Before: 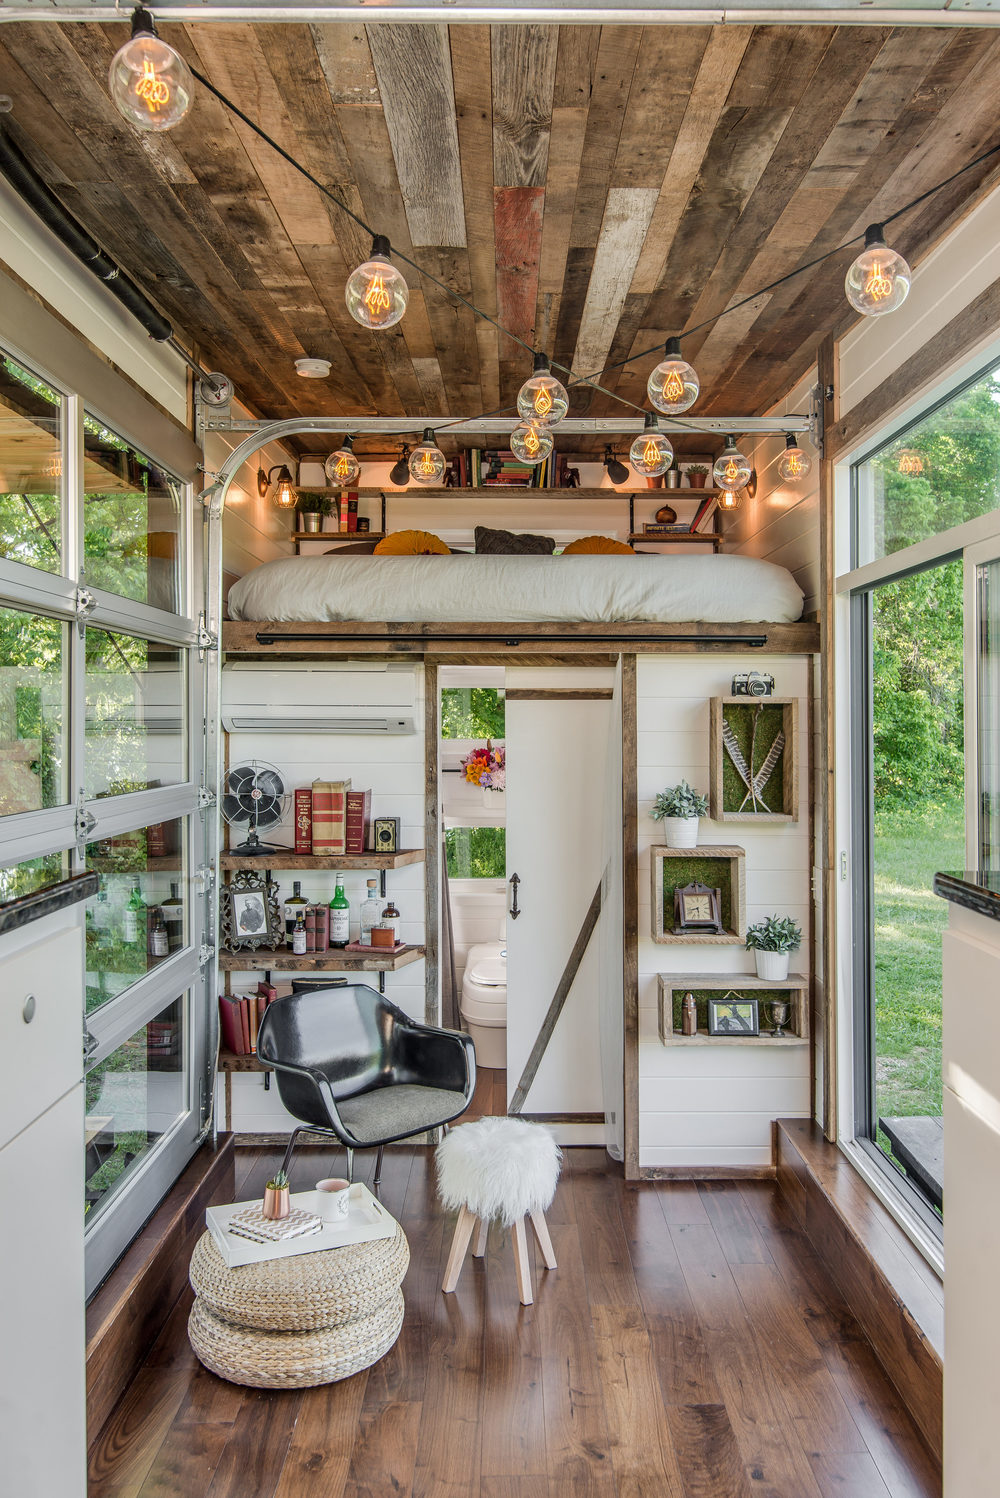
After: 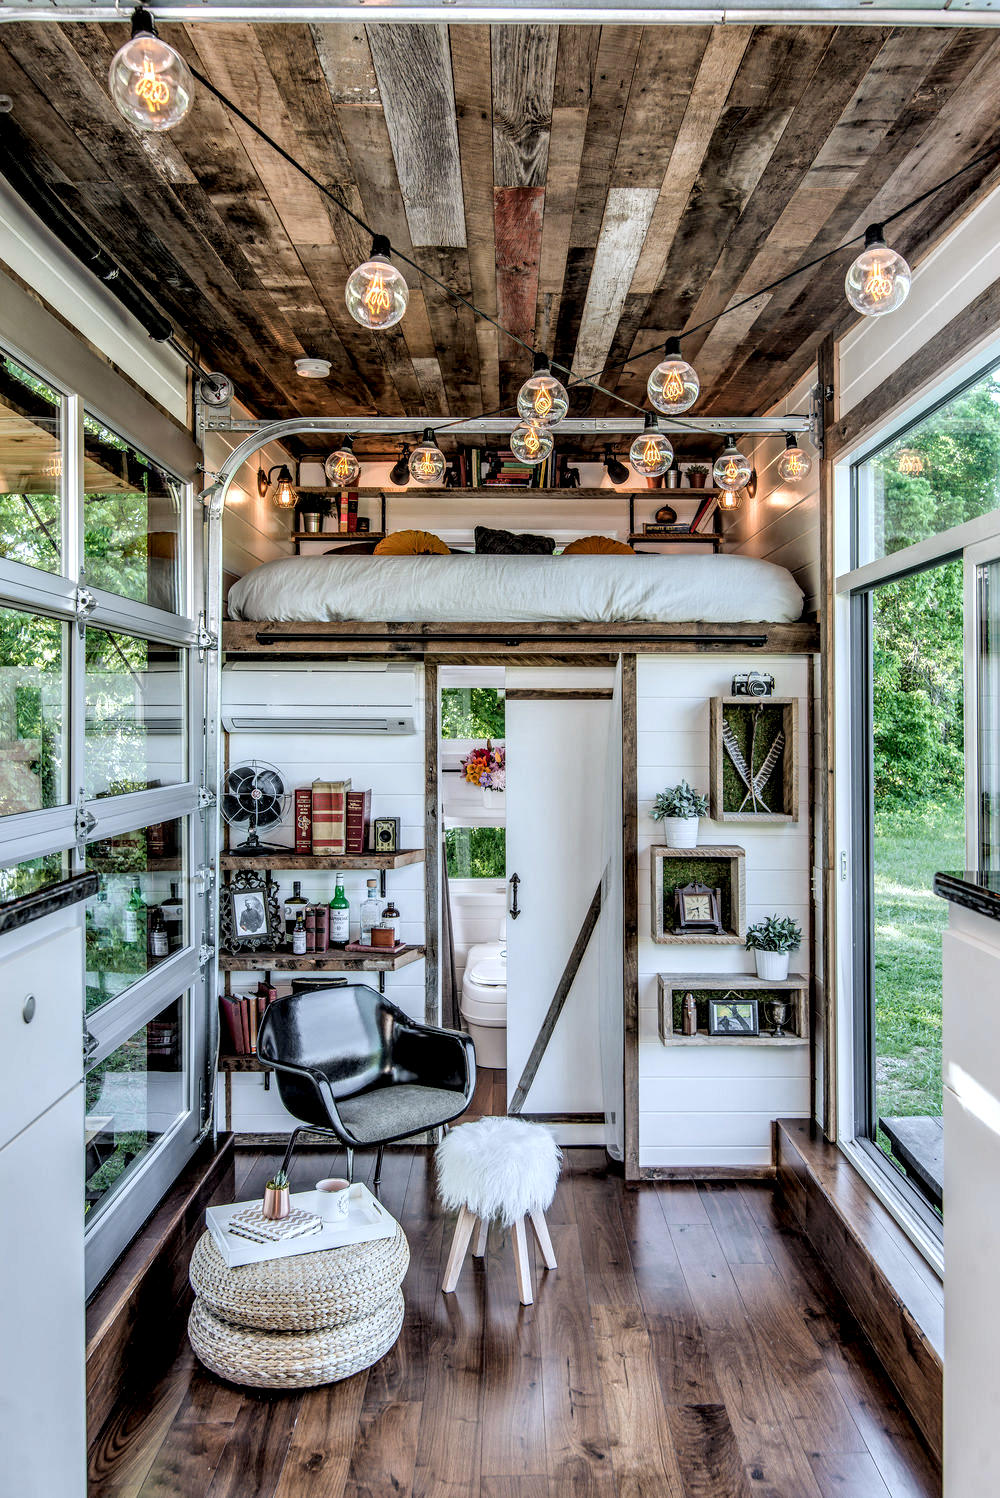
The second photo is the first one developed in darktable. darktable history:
color calibration: x 0.37, y 0.382, temperature 4313.32 K
local contrast: detail 160%
filmic rgb: black relative exposure -4.93 EV, white relative exposure 2.84 EV, hardness 3.72
